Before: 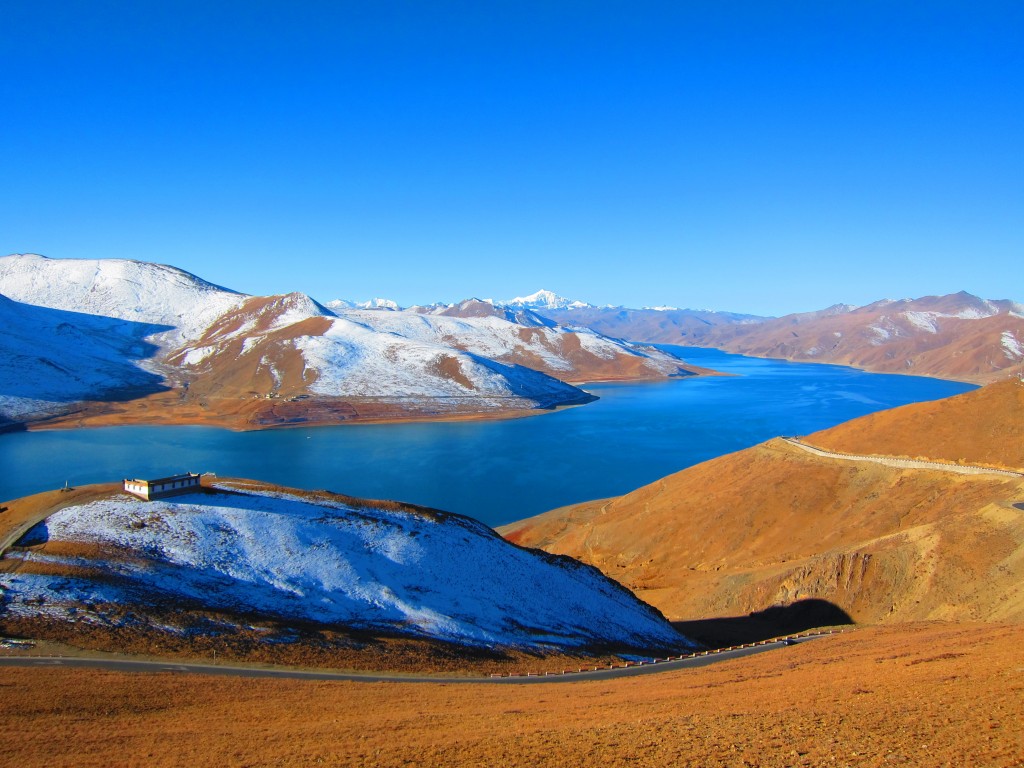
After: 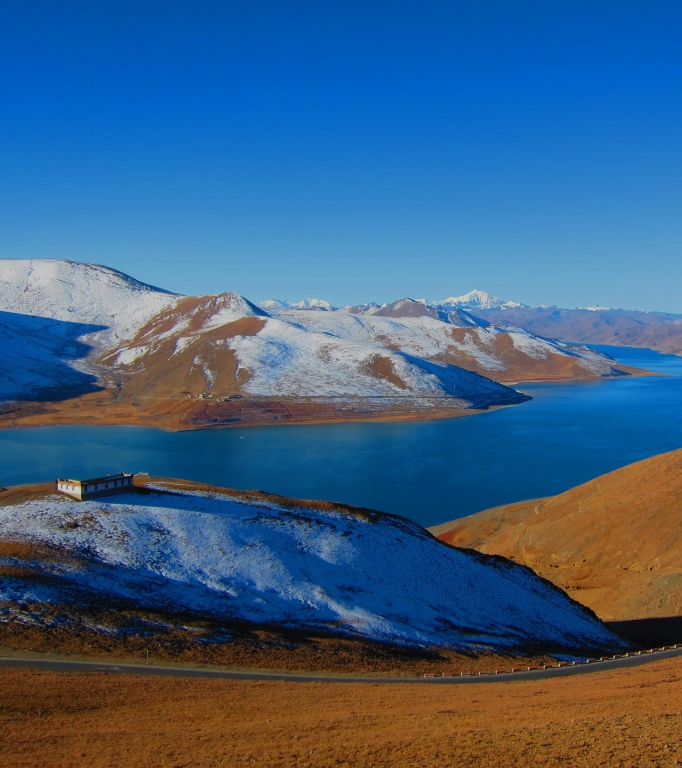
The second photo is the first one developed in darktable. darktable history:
crop and rotate: left 6.617%, right 26.717%
exposure: black level correction 0, exposure -0.766 EV, compensate highlight preservation false
